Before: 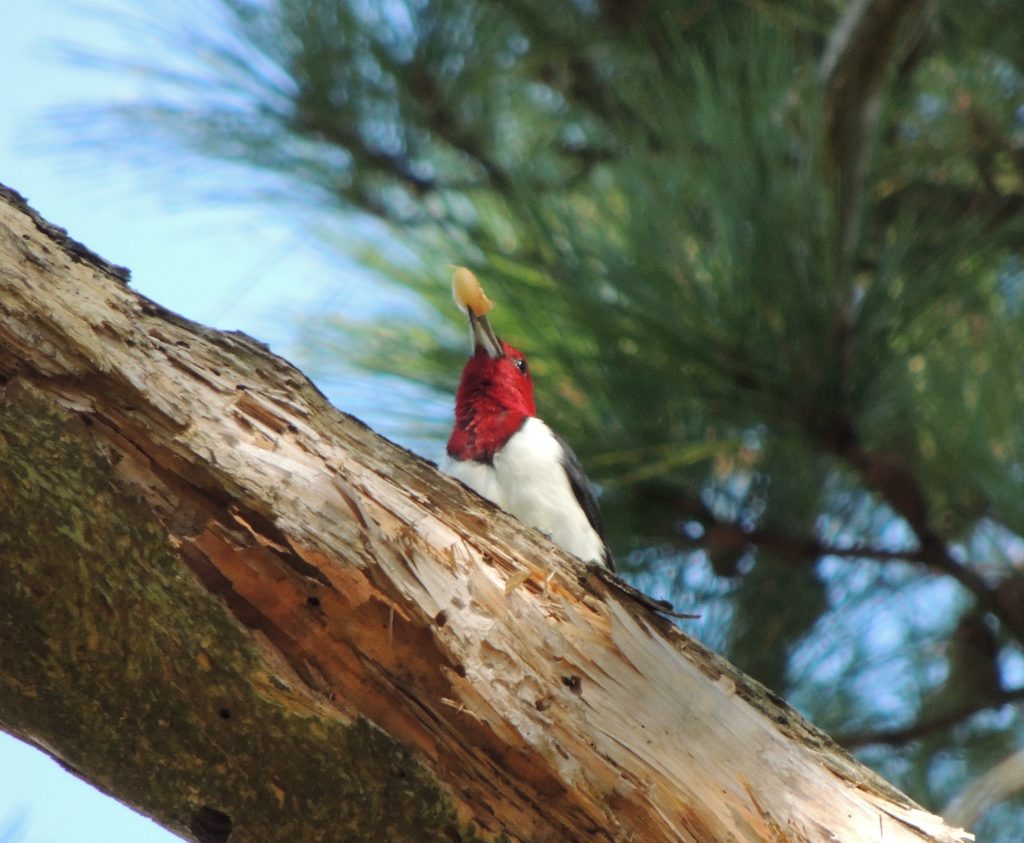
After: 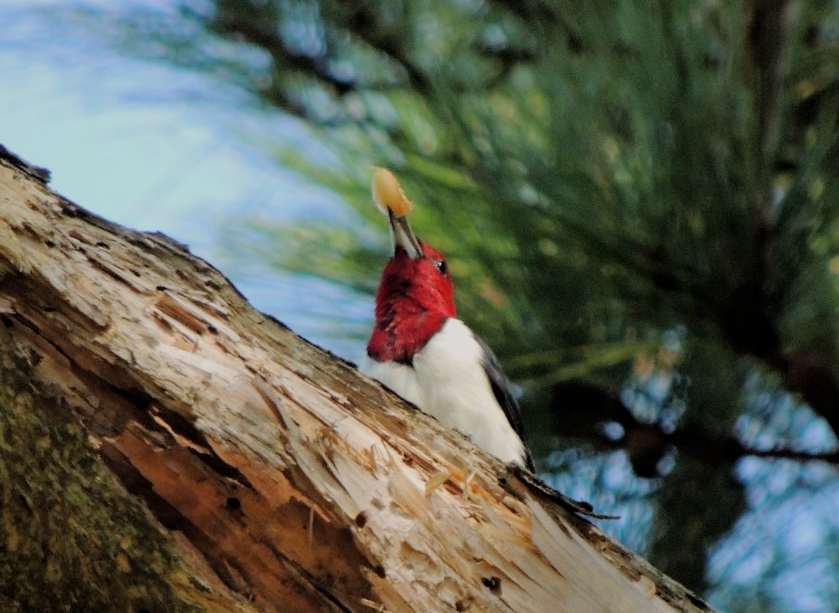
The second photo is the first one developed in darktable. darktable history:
filmic rgb: black relative exposure -4.88 EV, hardness 2.82
crop: left 7.856%, top 11.836%, right 10.12%, bottom 15.387%
haze removal: compatibility mode true, adaptive false
